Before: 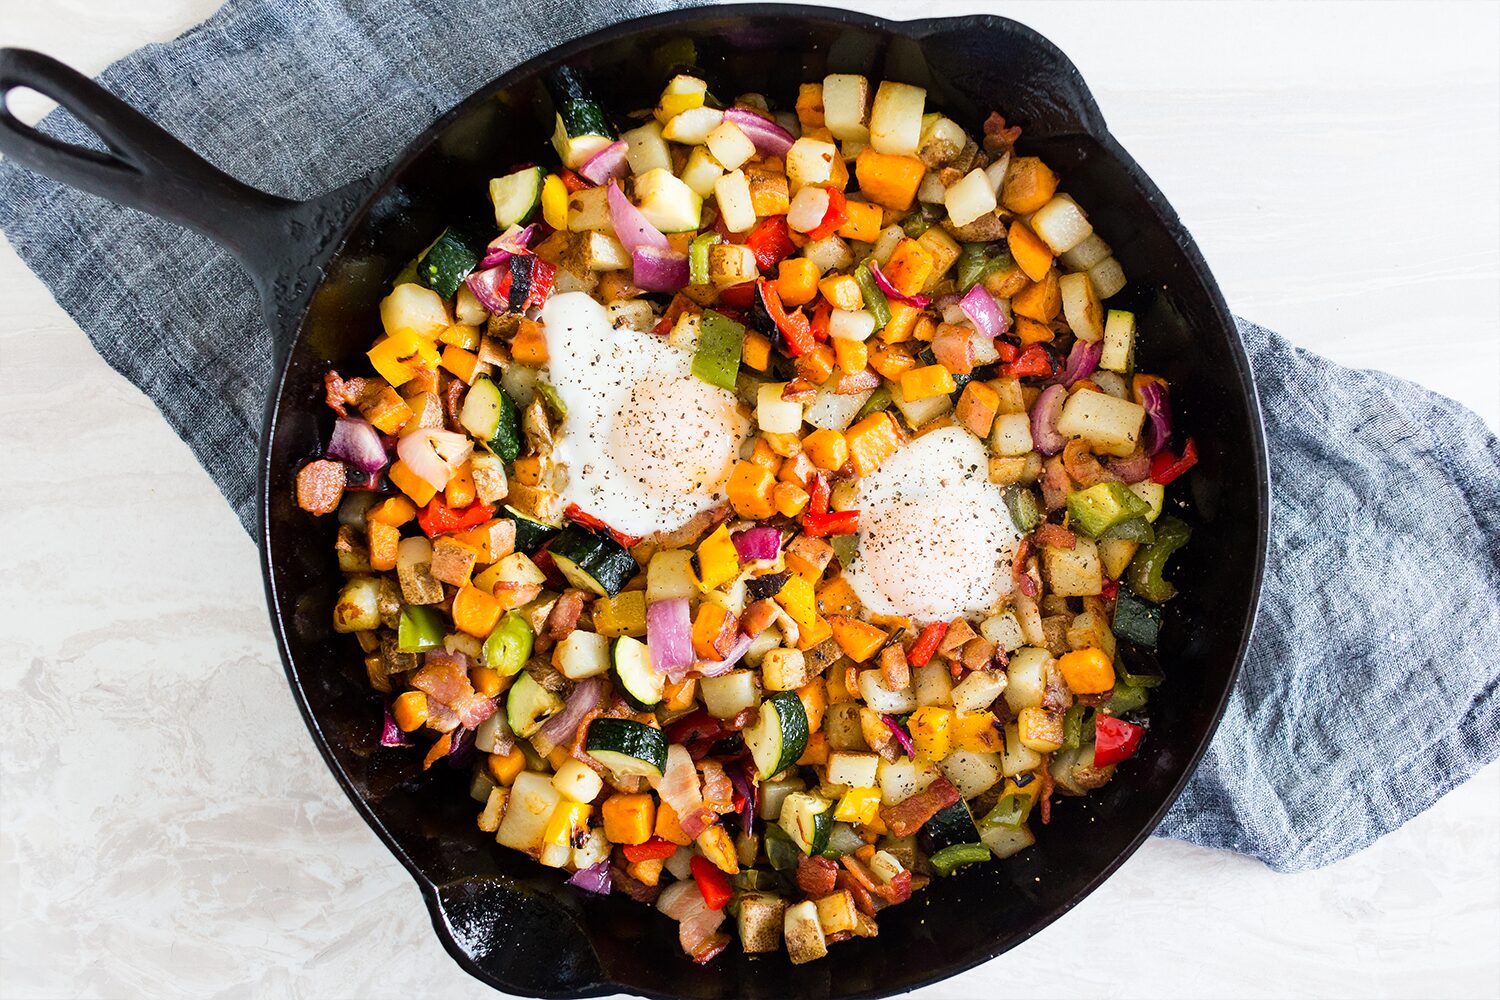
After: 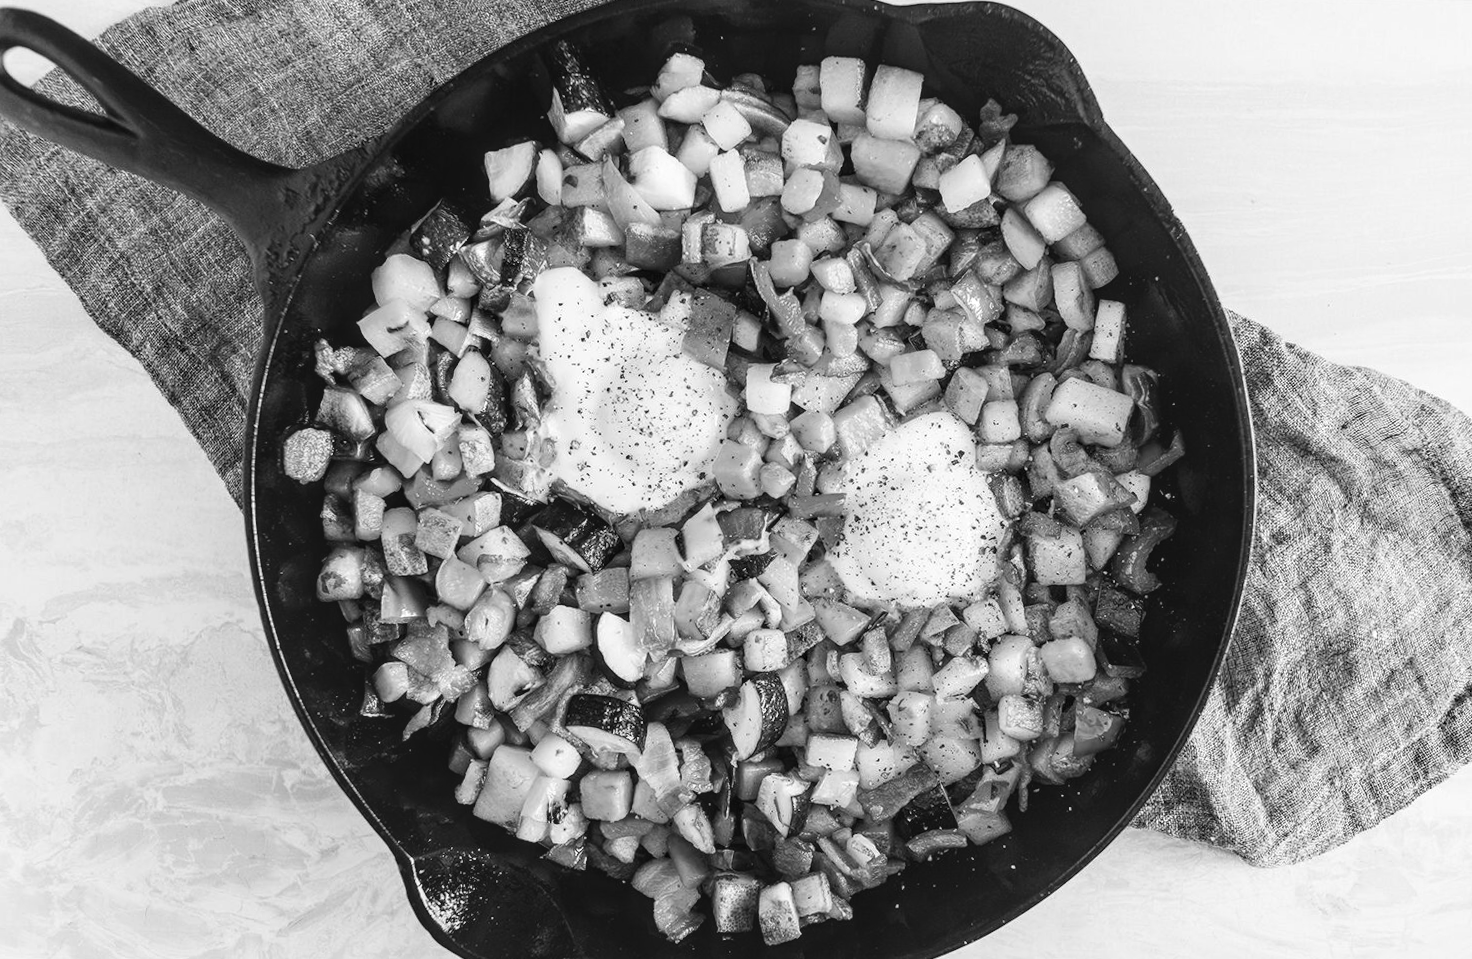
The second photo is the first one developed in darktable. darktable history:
monochrome: on, module defaults
color balance rgb: shadows lift › chroma 2%, shadows lift › hue 250°, power › hue 326.4°, highlights gain › chroma 2%, highlights gain › hue 64.8°, global offset › luminance 0.5%, global offset › hue 58.8°, perceptual saturation grading › highlights -25%, perceptual saturation grading › shadows 30%, global vibrance 15%
local contrast: on, module defaults
rotate and perspective: rotation 1.57°, crop left 0.018, crop right 0.982, crop top 0.039, crop bottom 0.961
tone curve: curves: ch0 [(0, 0) (0.003, 0.014) (0.011, 0.019) (0.025, 0.029) (0.044, 0.047) (0.069, 0.071) (0.1, 0.101) (0.136, 0.131) (0.177, 0.166) (0.224, 0.212) (0.277, 0.263) (0.335, 0.32) (0.399, 0.387) (0.468, 0.459) (0.543, 0.541) (0.623, 0.626) (0.709, 0.717) (0.801, 0.813) (0.898, 0.909) (1, 1)], preserve colors none
